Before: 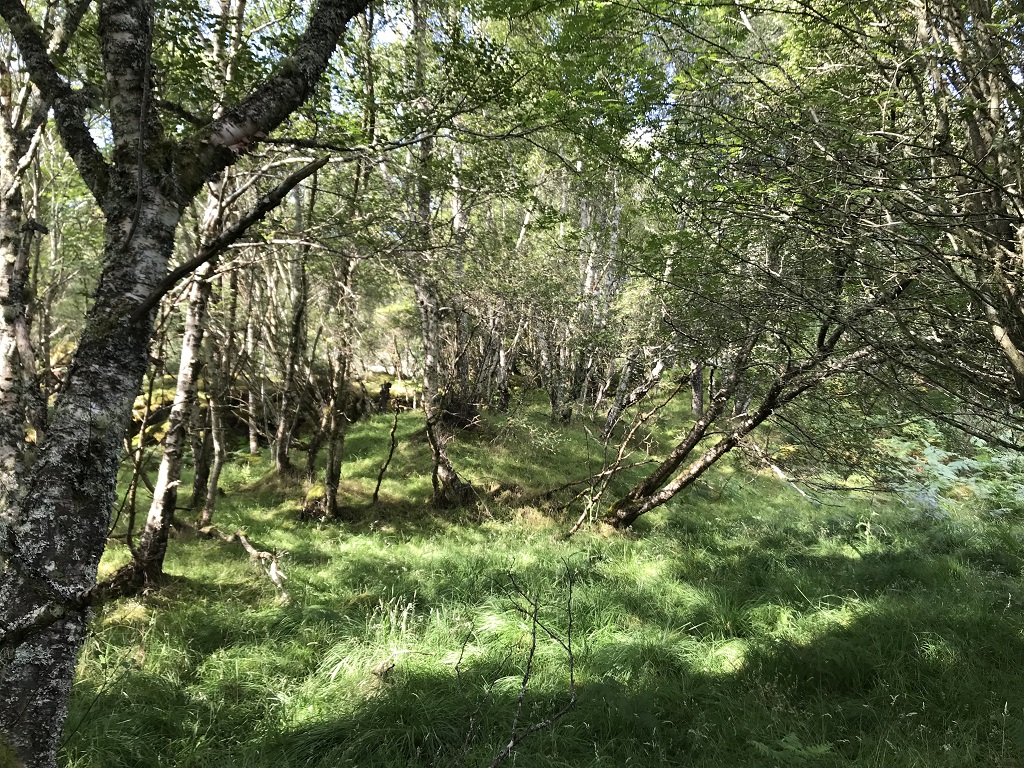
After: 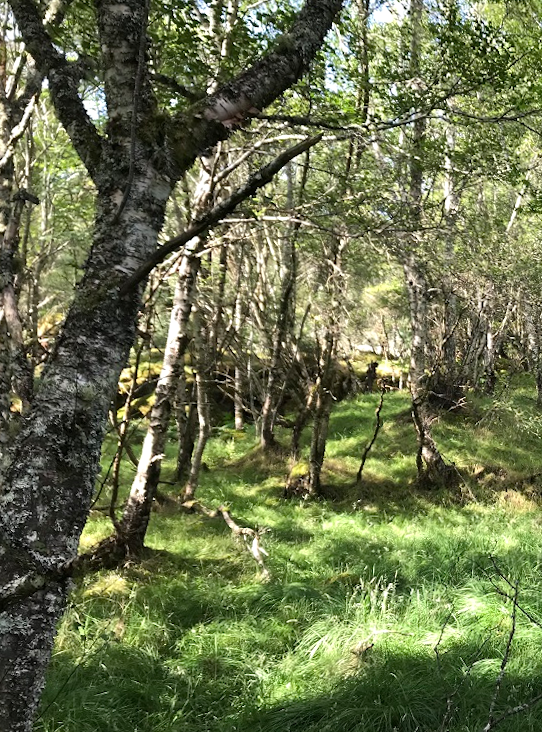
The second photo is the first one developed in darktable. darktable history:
exposure: exposure 0.131 EV, compensate highlight preservation false
crop: left 0.587%, right 45.588%, bottom 0.086%
rotate and perspective: rotation 1.57°, crop left 0.018, crop right 0.982, crop top 0.039, crop bottom 0.961
